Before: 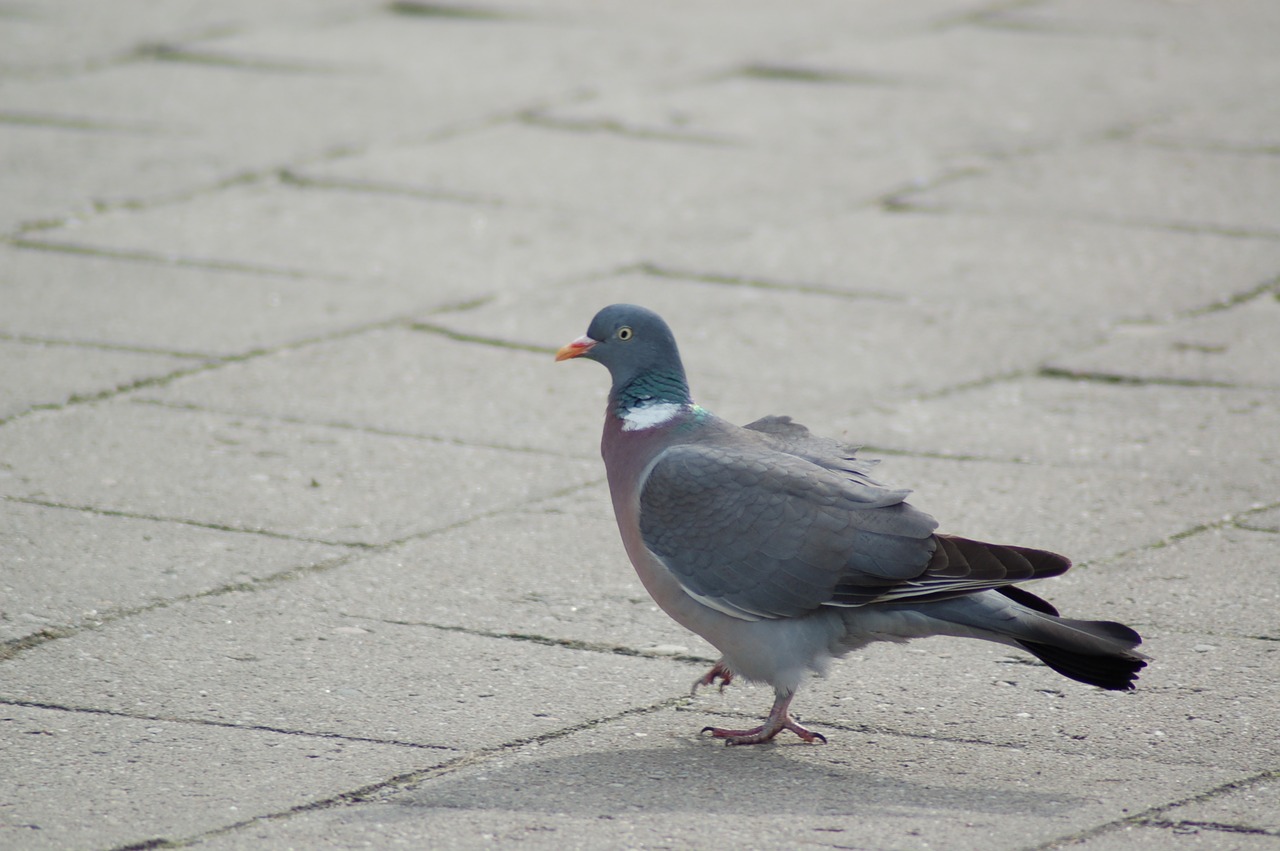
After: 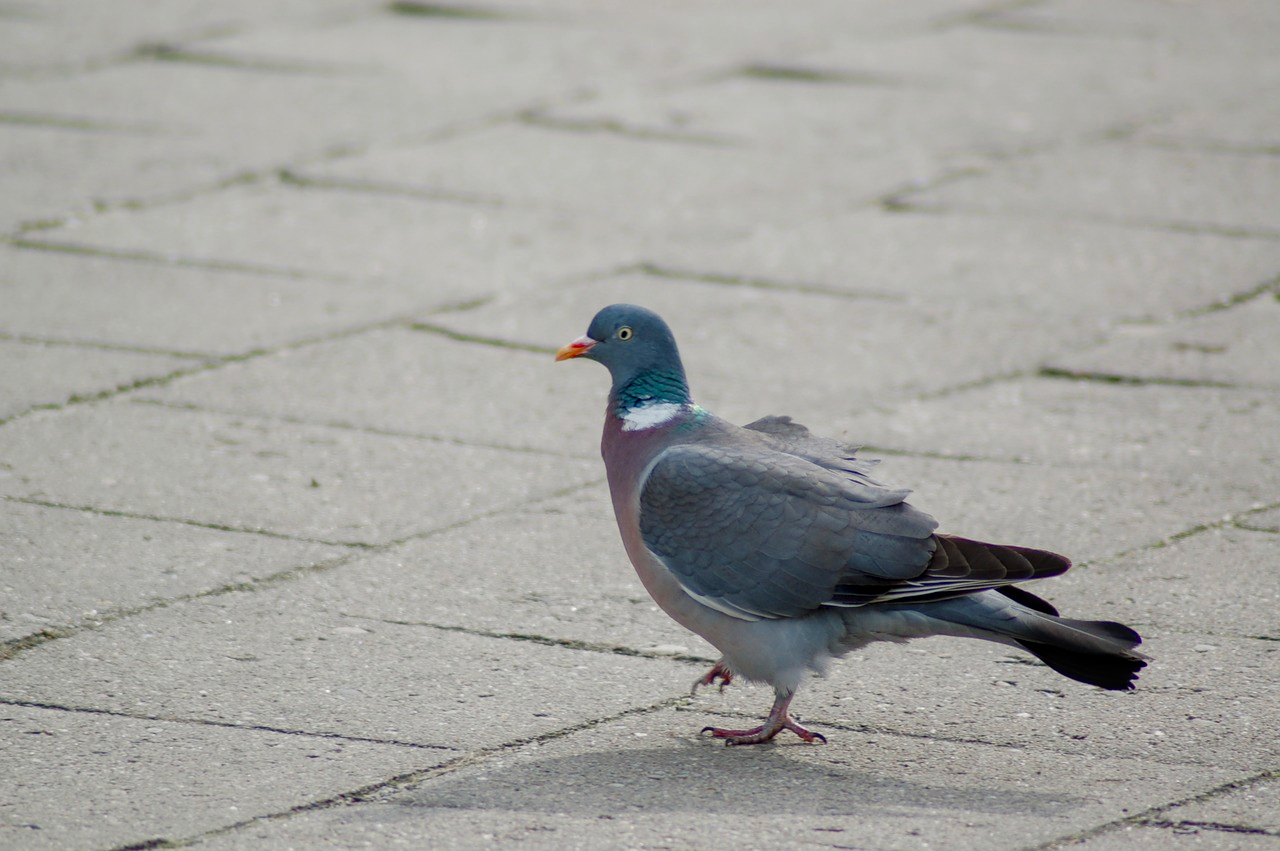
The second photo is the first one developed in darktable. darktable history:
color balance rgb: shadows lift › chroma 1%, shadows lift › hue 113°, highlights gain › chroma 0.2%, highlights gain › hue 333°, perceptual saturation grading › global saturation 20%, perceptual saturation grading › highlights -50%, perceptual saturation grading › shadows 25%, contrast -10%
filmic rgb: black relative exposure -12 EV, white relative exposure 2.8 EV, threshold 3 EV, target black luminance 0%, hardness 8.06, latitude 70.41%, contrast 1.14, highlights saturation mix 10%, shadows ↔ highlights balance -0.388%, color science v4 (2020), iterations of high-quality reconstruction 10, contrast in shadows soft, contrast in highlights soft, enable highlight reconstruction true
local contrast: on, module defaults
